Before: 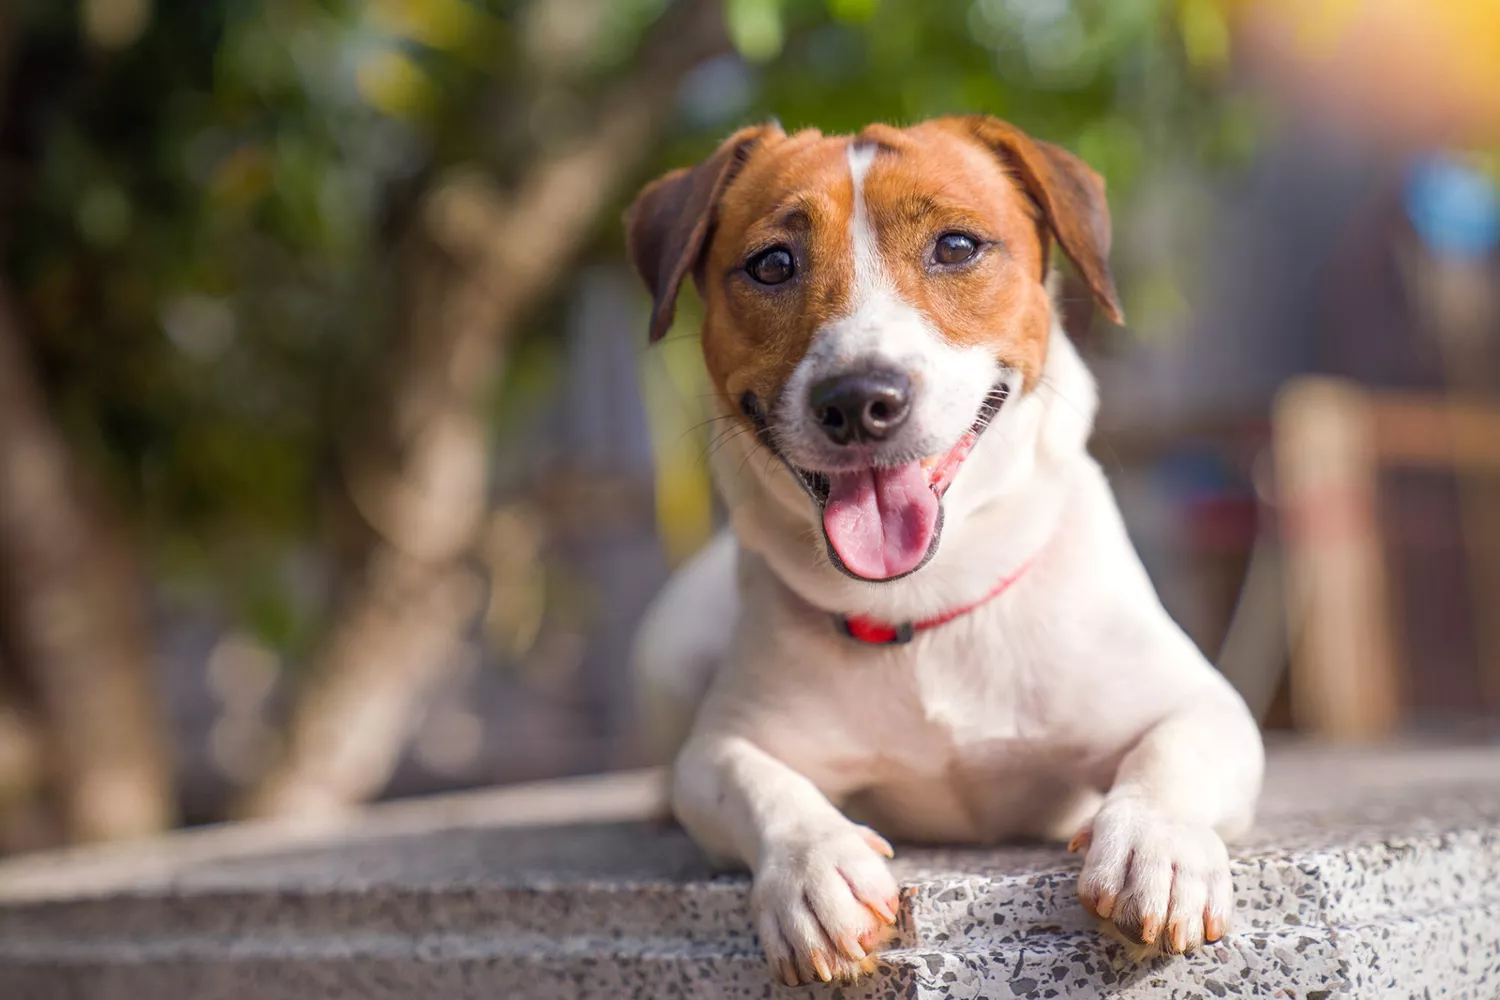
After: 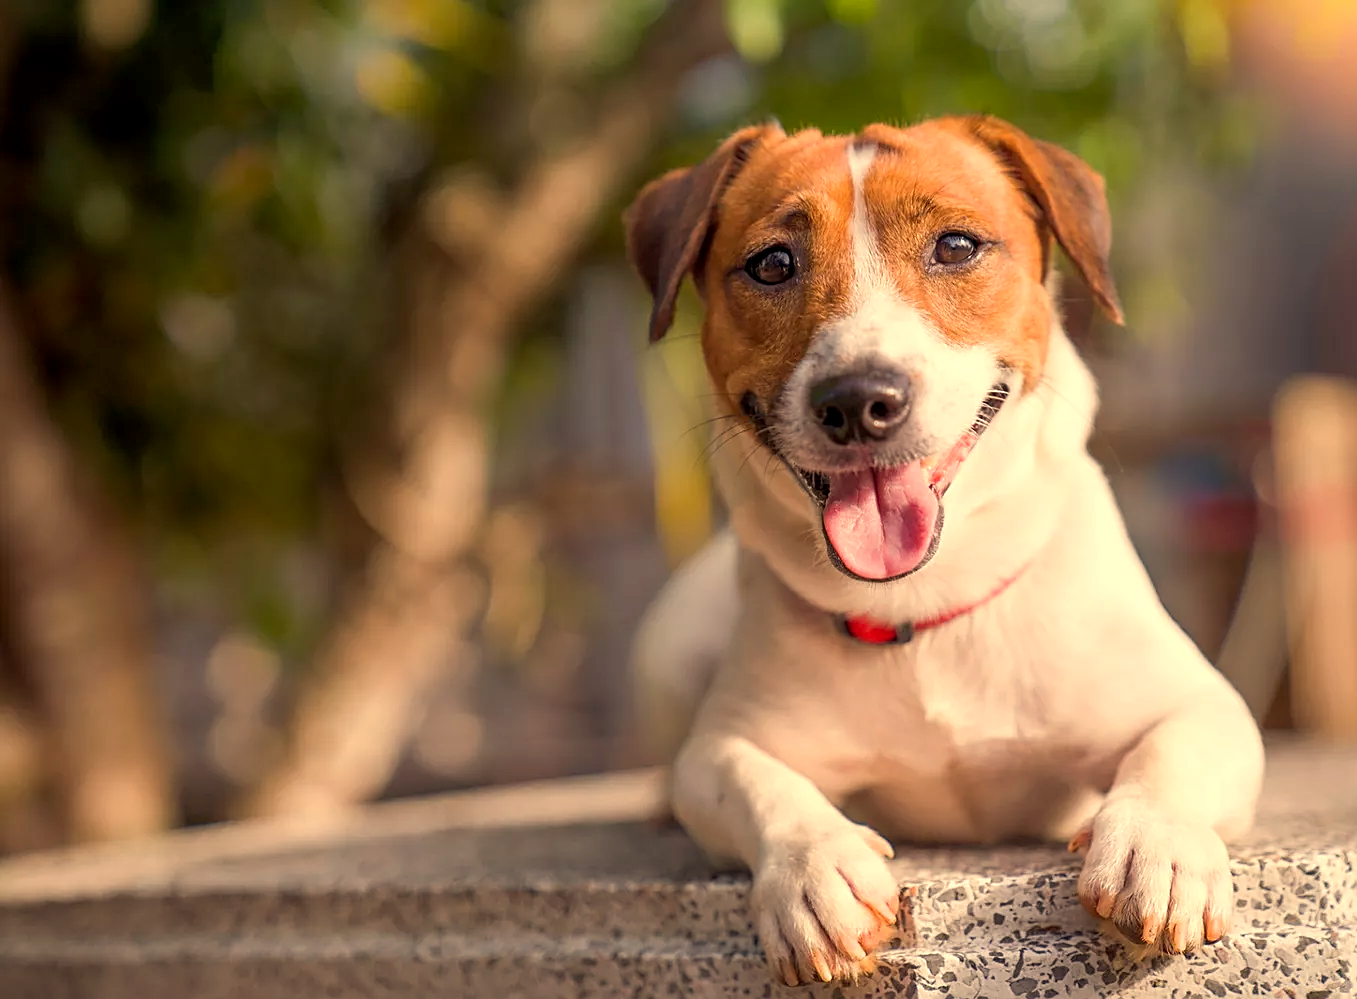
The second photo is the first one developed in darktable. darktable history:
crop: right 9.509%, bottom 0.031%
white balance: red 1.138, green 0.996, blue 0.812
exposure: black level correction 0.004, exposure 0.014 EV, compensate highlight preservation false
sharpen: on, module defaults
